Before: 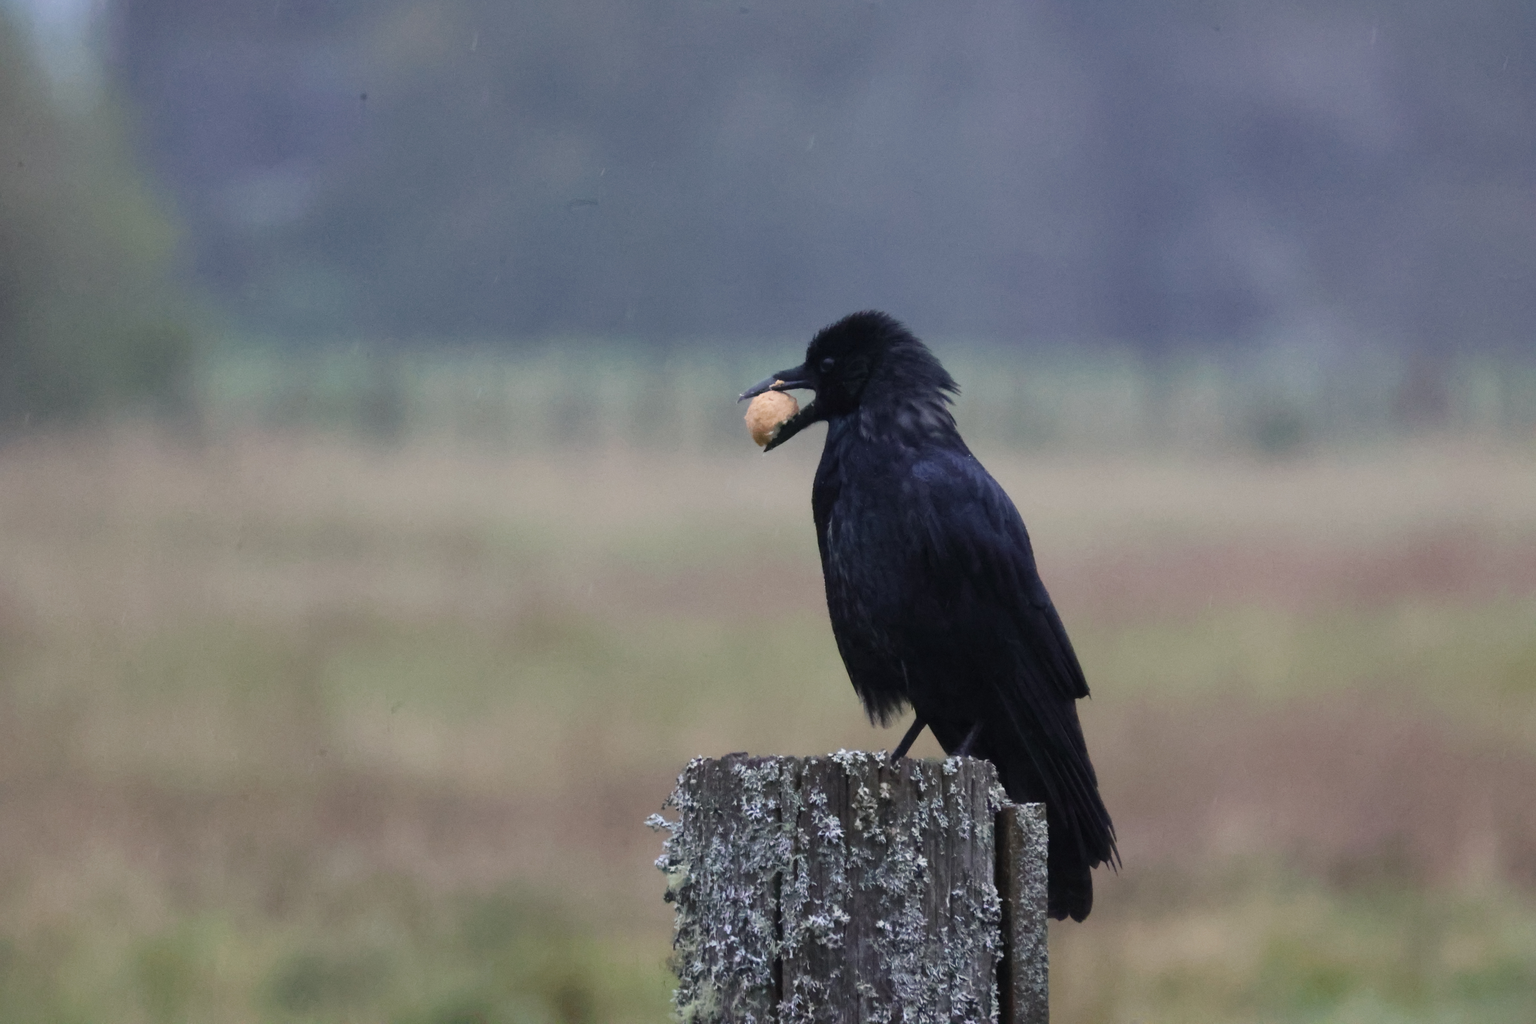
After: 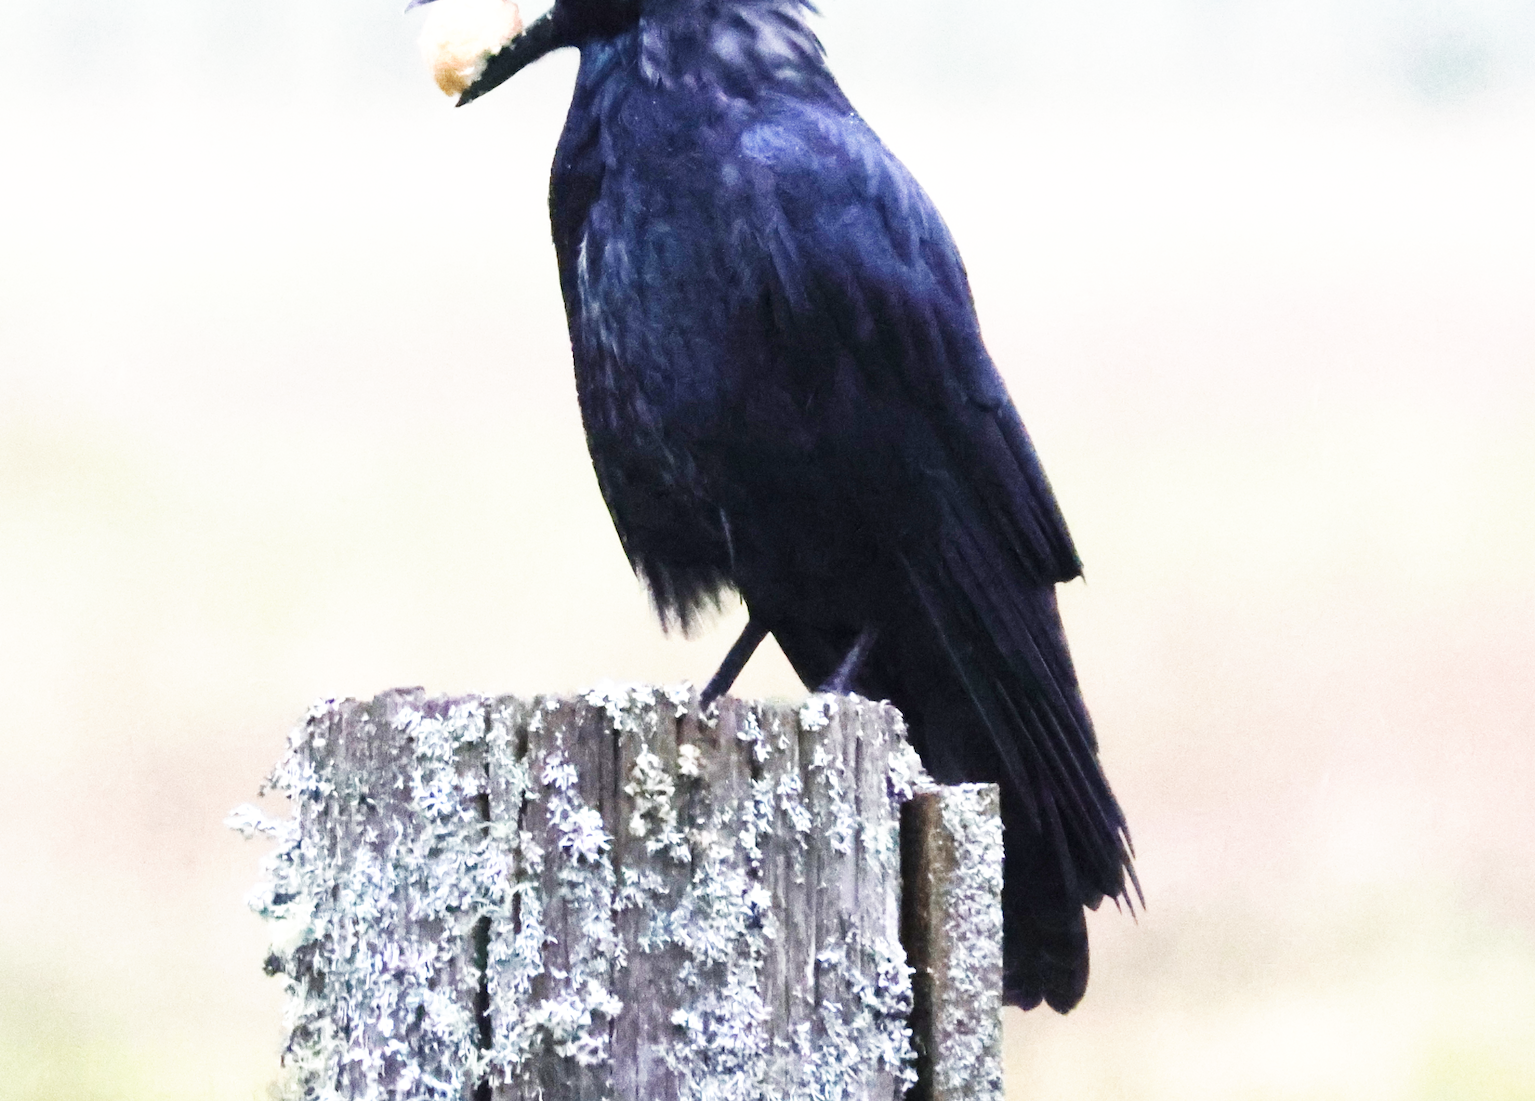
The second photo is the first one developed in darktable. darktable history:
crop: left 34.373%, top 38.718%, right 13.731%, bottom 5.482%
local contrast: mode bilateral grid, contrast 16, coarseness 36, detail 104%, midtone range 0.2
base curve: curves: ch0 [(0, 0) (0.007, 0.004) (0.027, 0.03) (0.046, 0.07) (0.207, 0.54) (0.442, 0.872) (0.673, 0.972) (1, 1)], preserve colors none
exposure: black level correction 0, exposure 1.199 EV, compensate highlight preservation false
